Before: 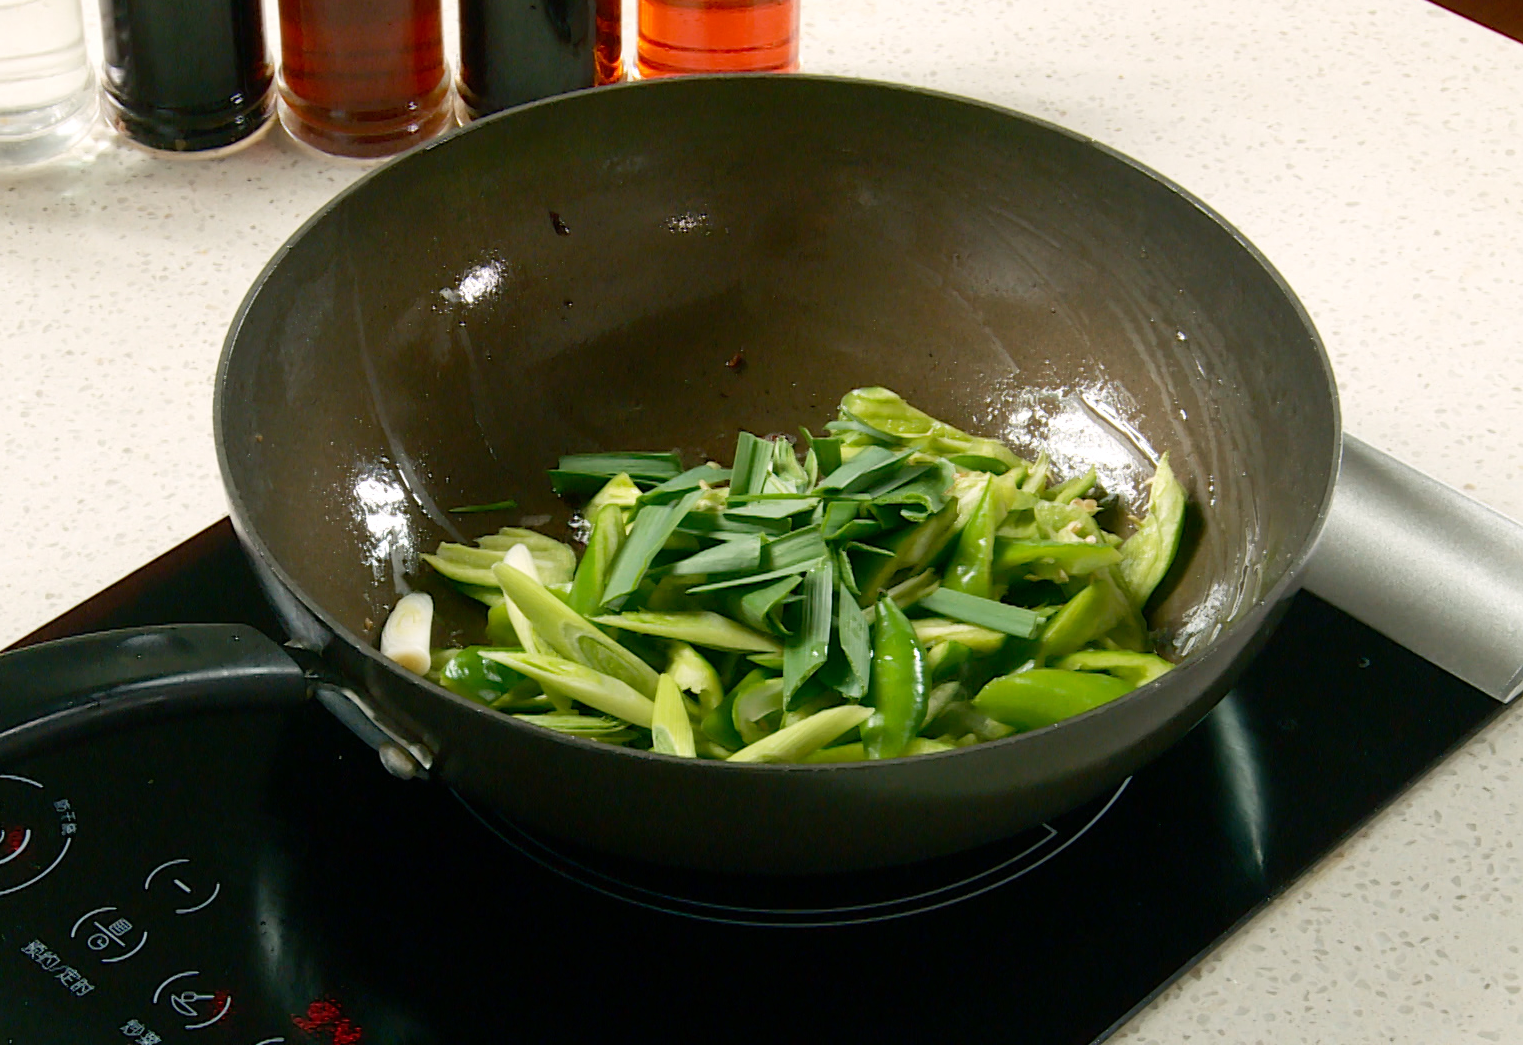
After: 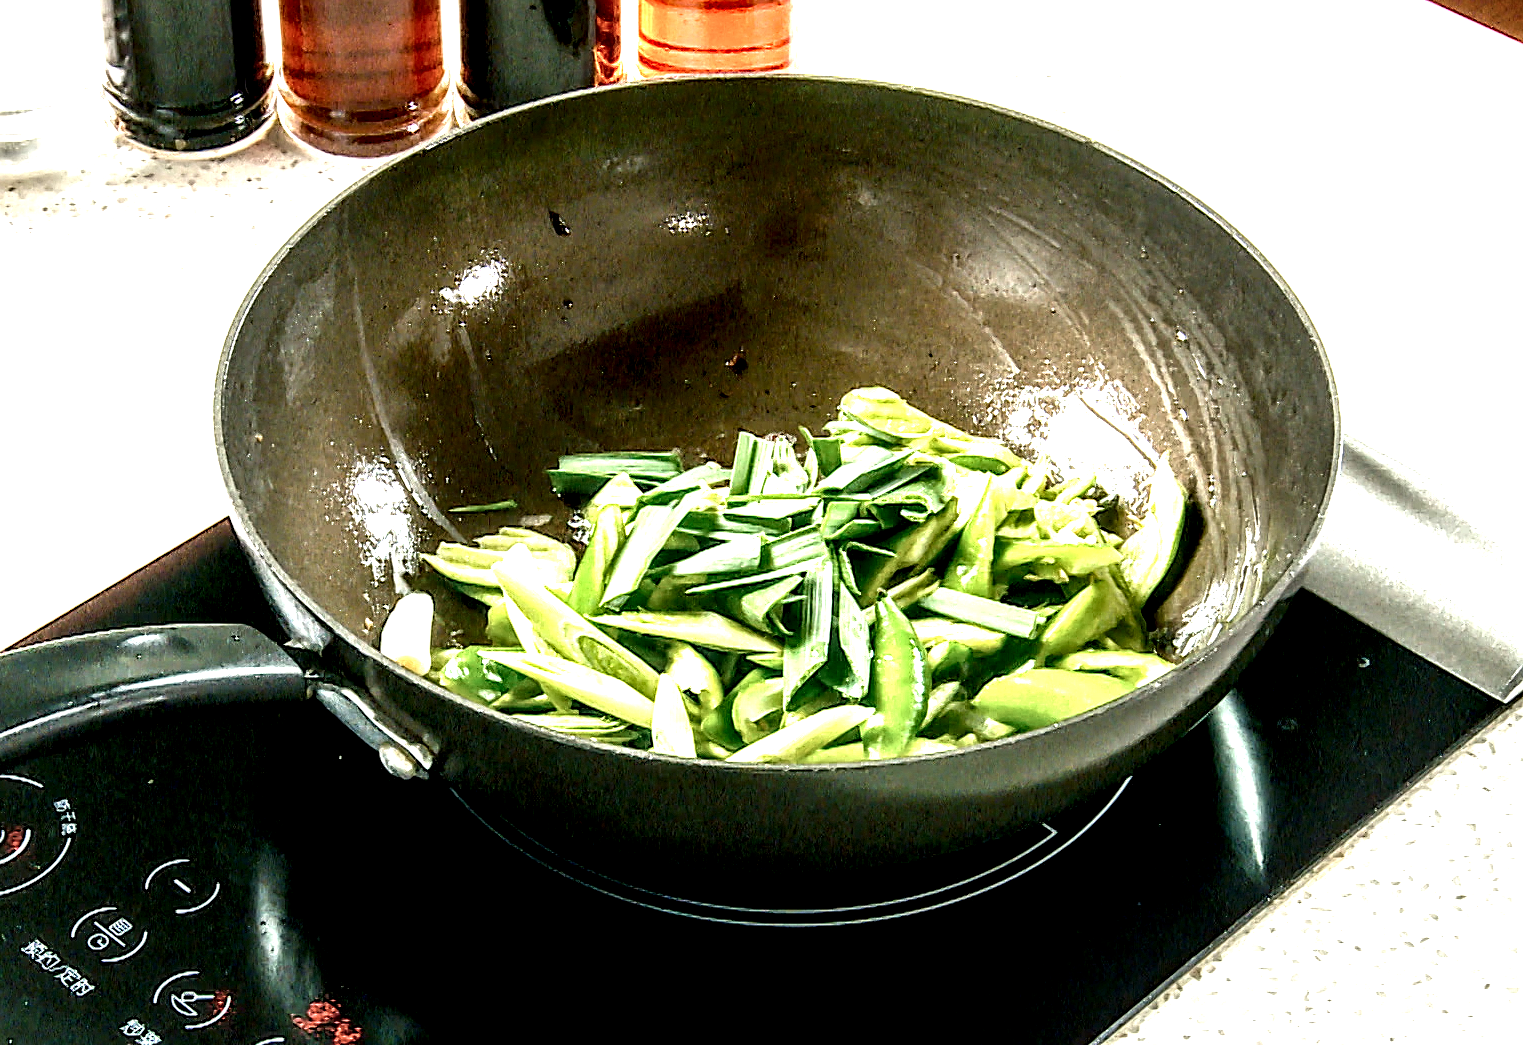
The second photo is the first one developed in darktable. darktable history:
exposure: black level correction 0.001, exposure 0.959 EV, compensate exposure bias true, compensate highlight preservation false
local contrast: highlights 112%, shadows 43%, detail 294%
sharpen: on, module defaults
